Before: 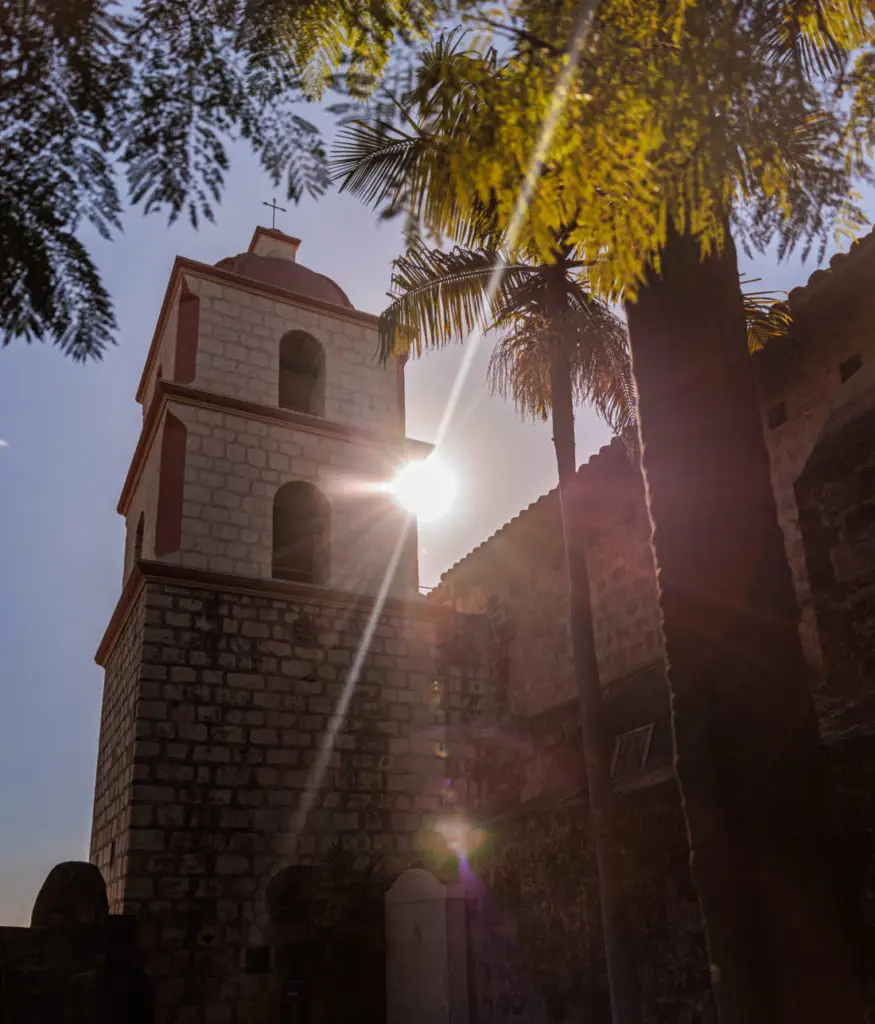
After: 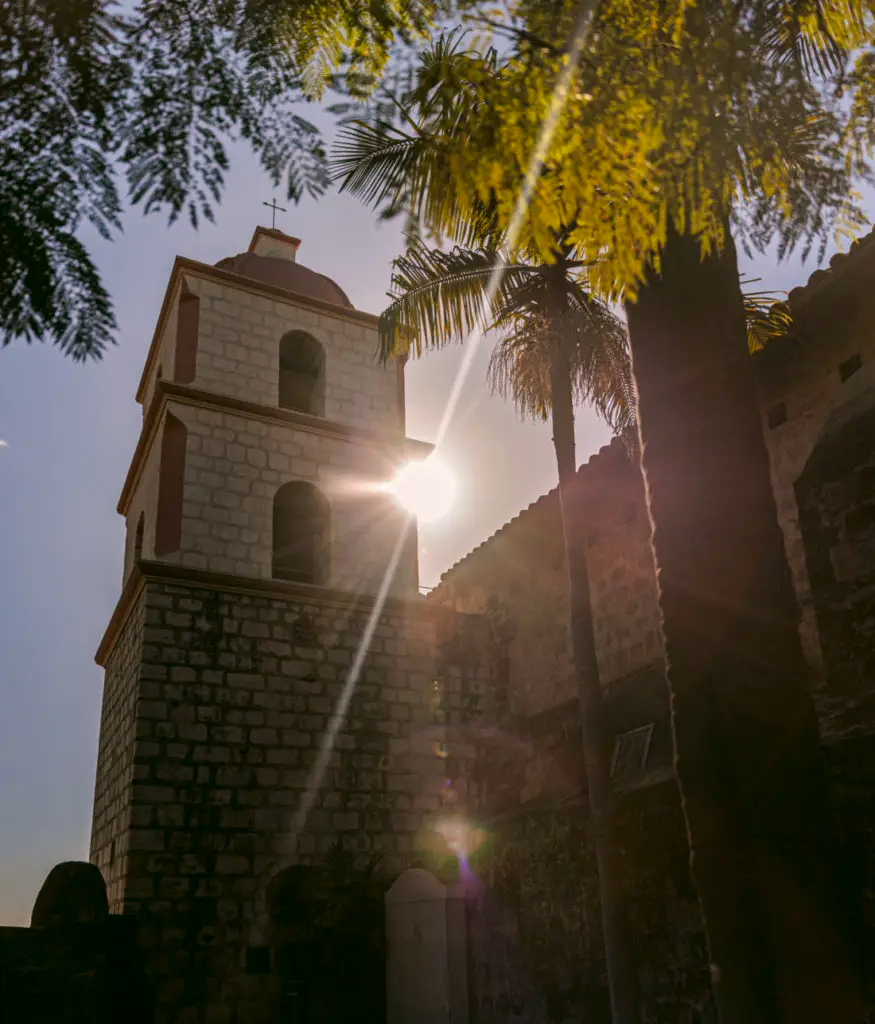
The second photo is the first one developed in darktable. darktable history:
color correction: highlights a* 4.38, highlights b* 4.93, shadows a* -6.84, shadows b* 4.58
